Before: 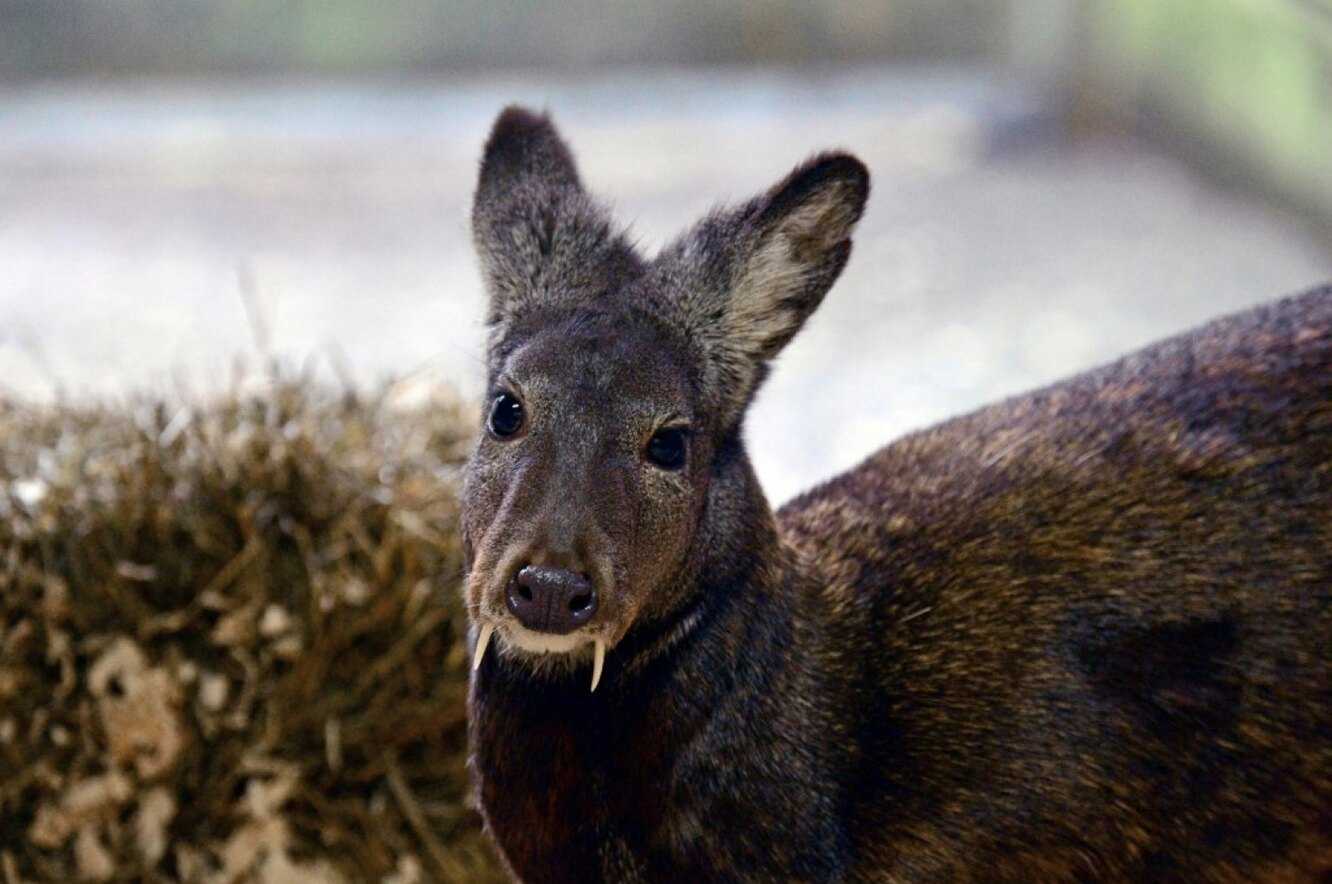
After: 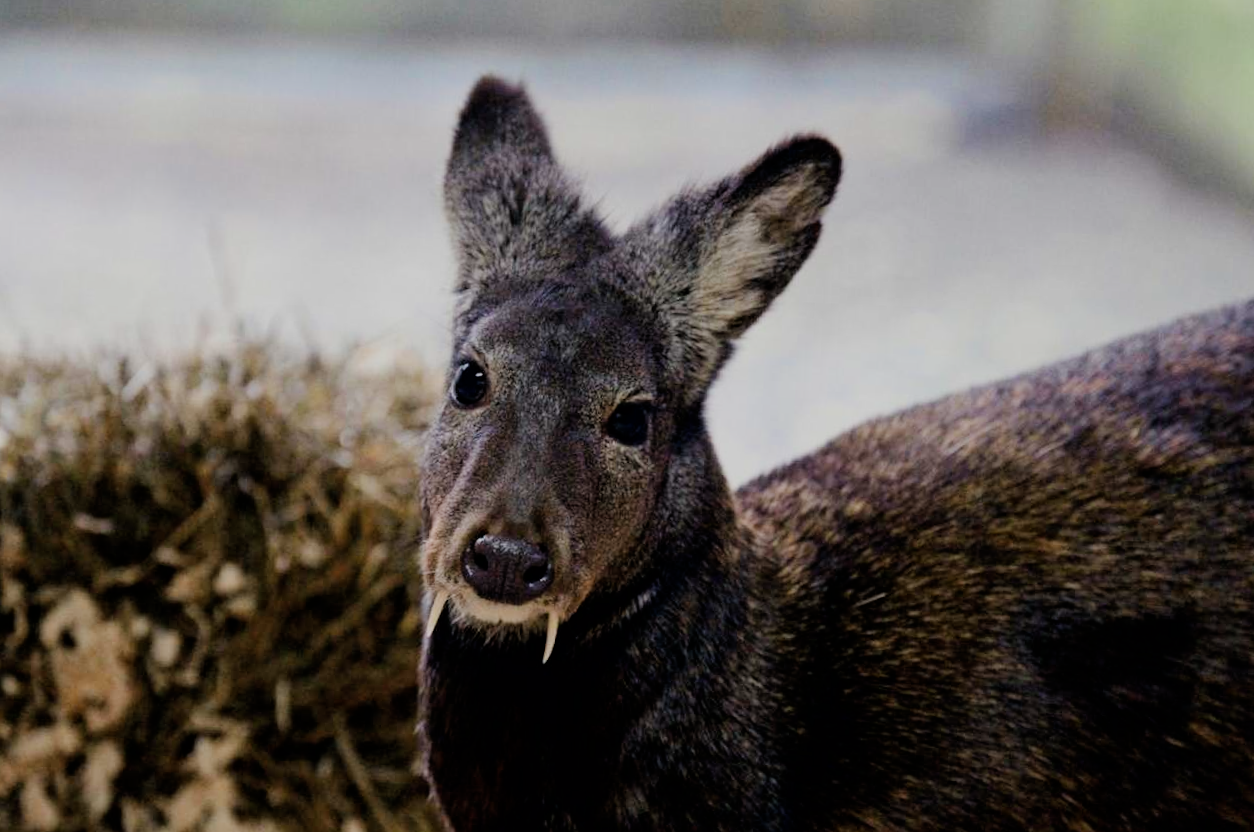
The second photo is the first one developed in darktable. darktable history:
filmic rgb: black relative exposure -6.98 EV, white relative exposure 5.63 EV, hardness 2.86
crop and rotate: angle -2.38°
